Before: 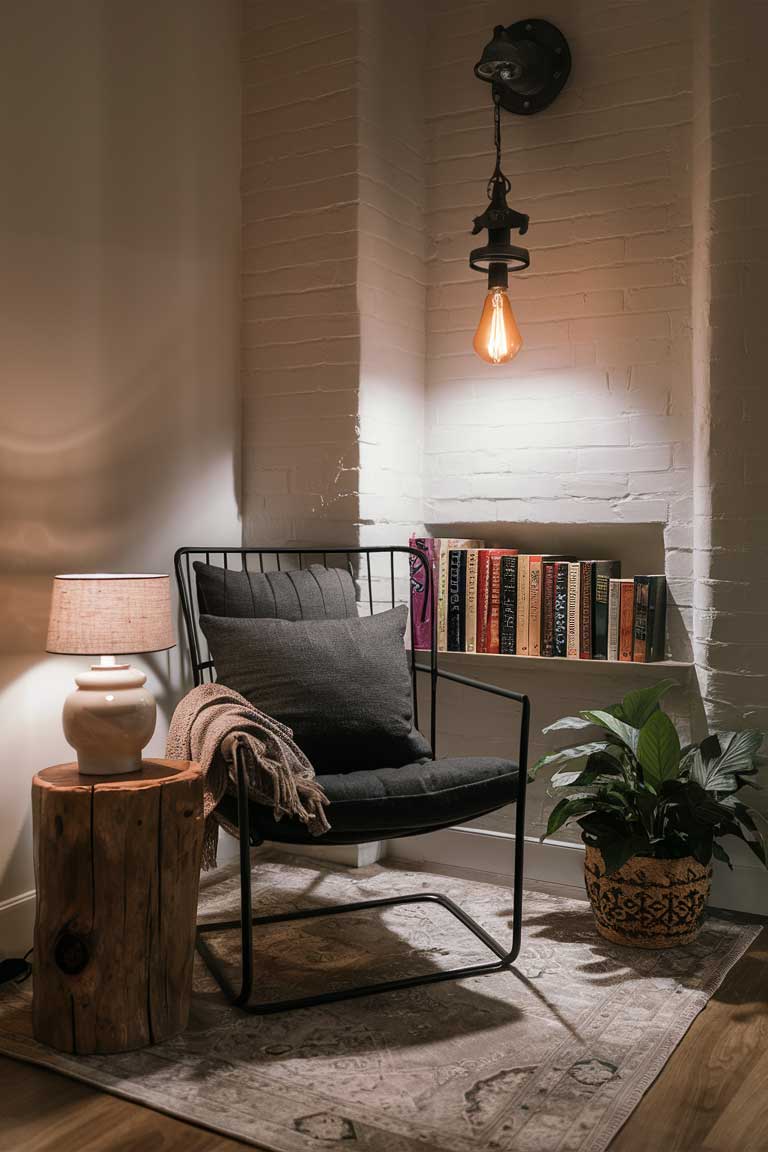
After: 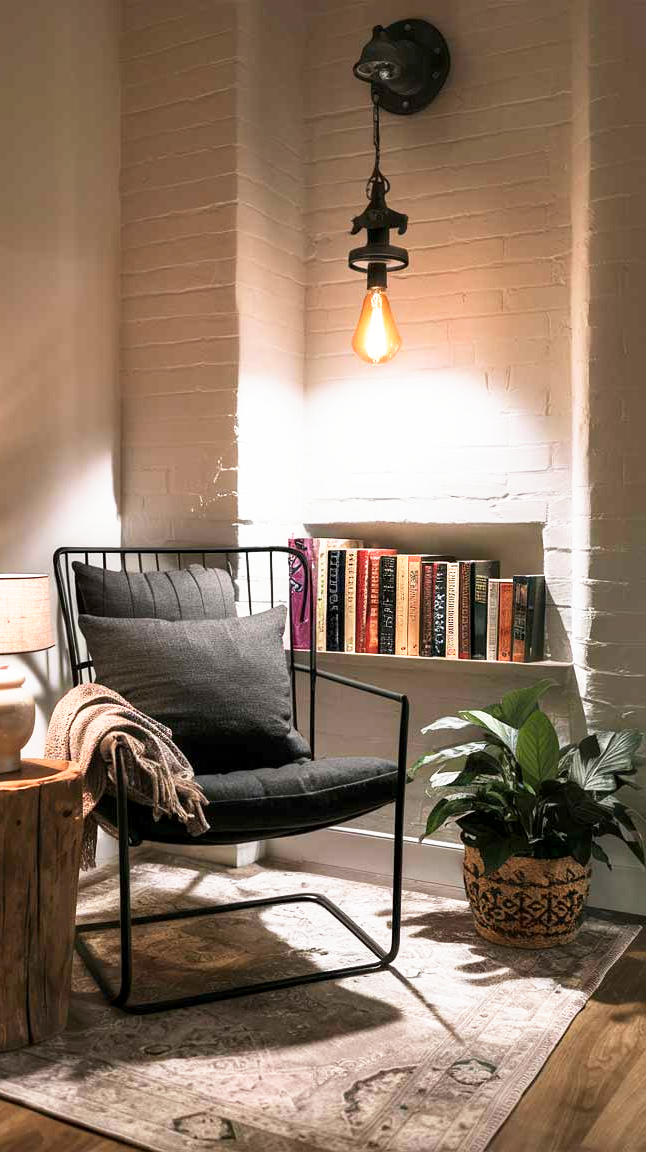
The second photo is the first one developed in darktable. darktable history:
base curve: curves: ch0 [(0, 0) (0.495, 0.917) (1, 1)], preserve colors none
contrast equalizer: octaves 7, y [[0.439, 0.44, 0.442, 0.457, 0.493, 0.498], [0.5 ×6], [0.5 ×6], [0 ×6], [0 ×6]], mix -0.302
crop: left 15.824%
